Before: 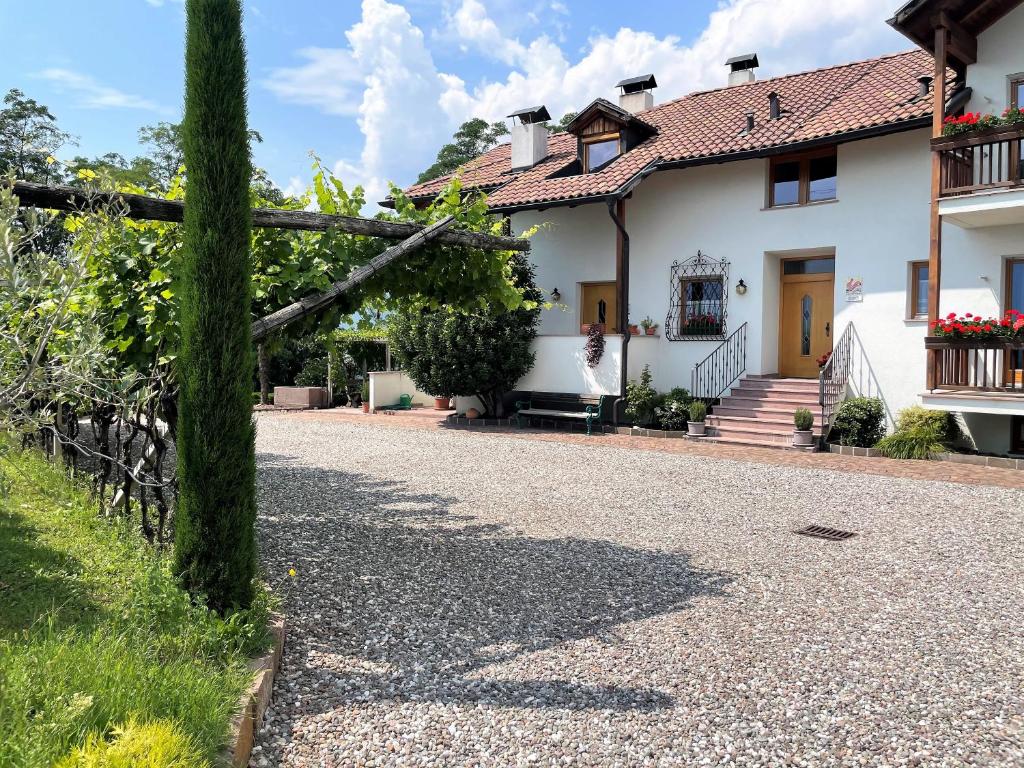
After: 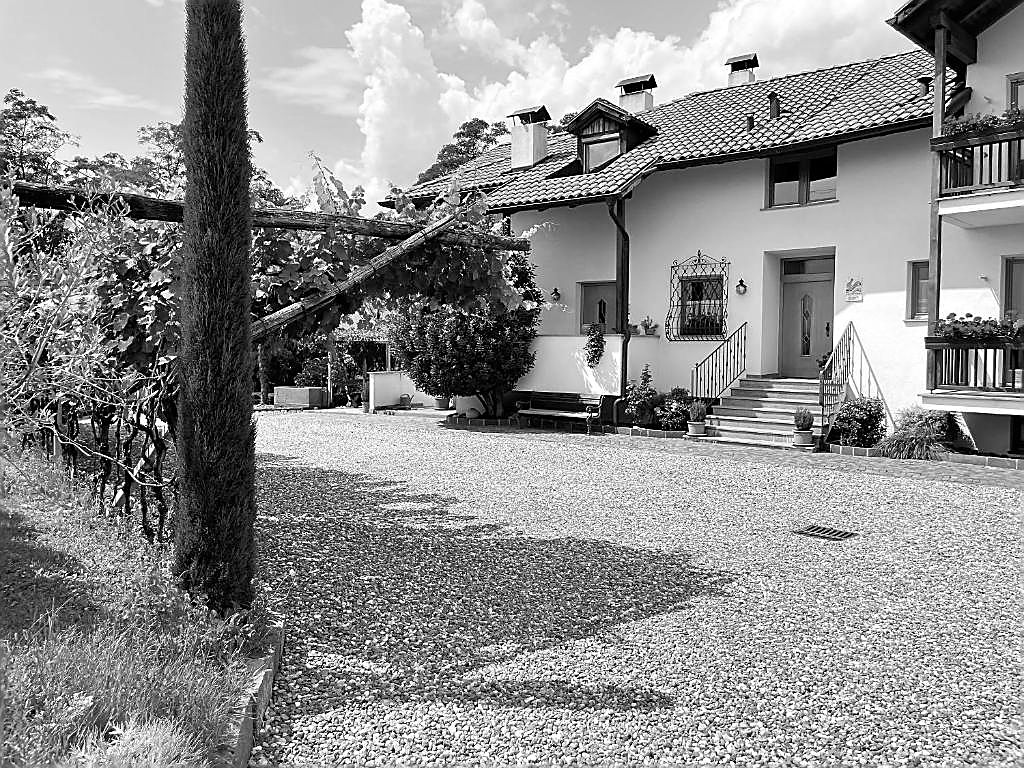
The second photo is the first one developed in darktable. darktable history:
sharpen: radius 1.4, amount 1.25, threshold 0.7
monochrome: on, module defaults
white balance: red 0.98, blue 1.61
